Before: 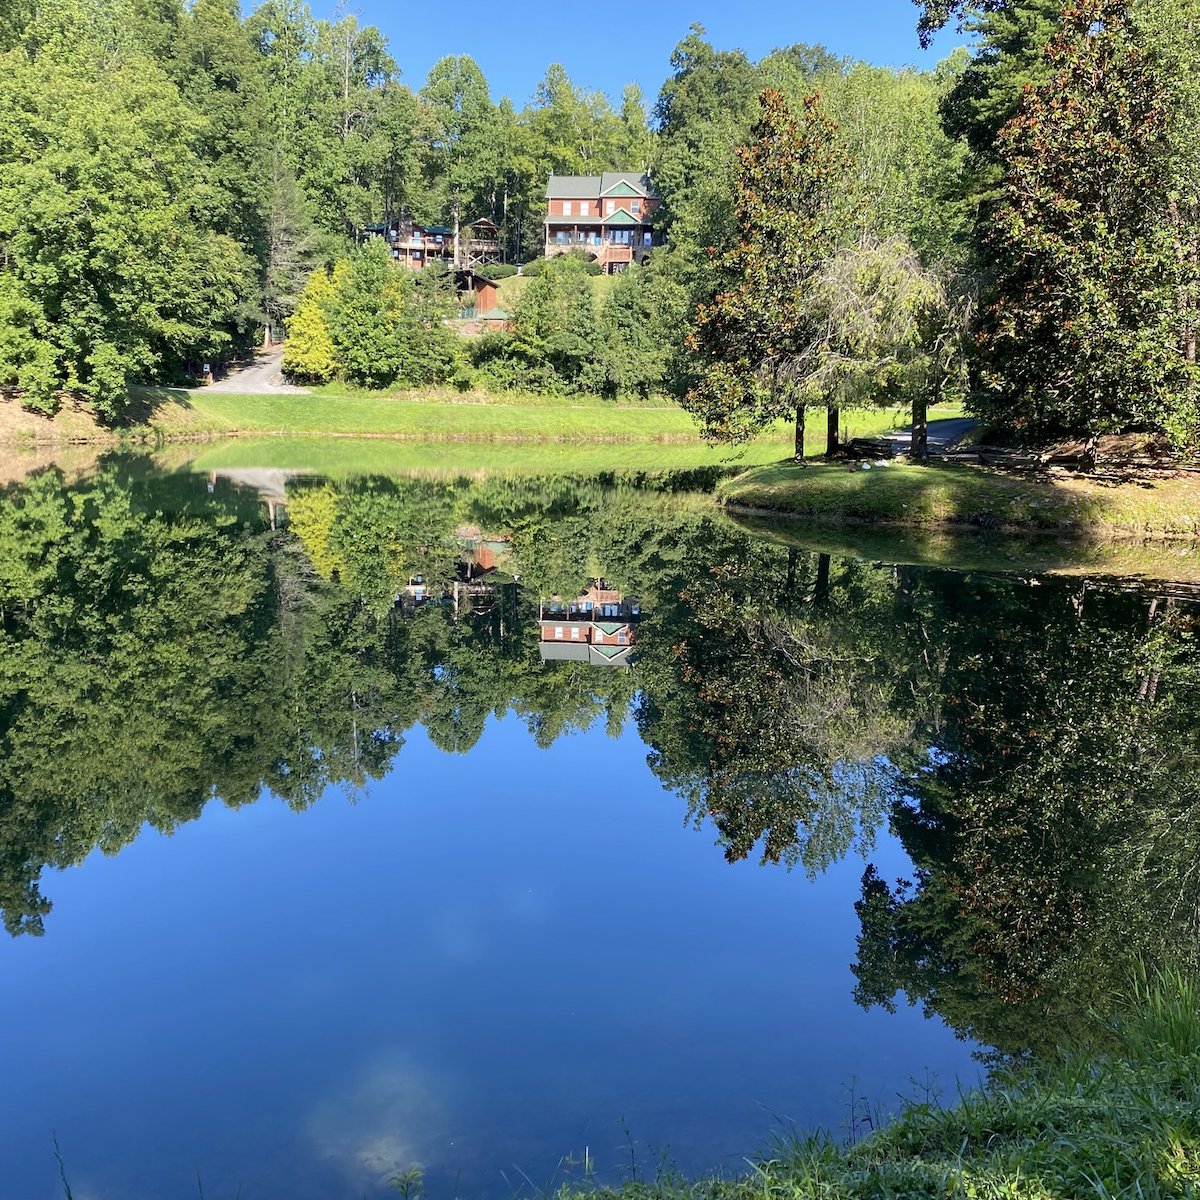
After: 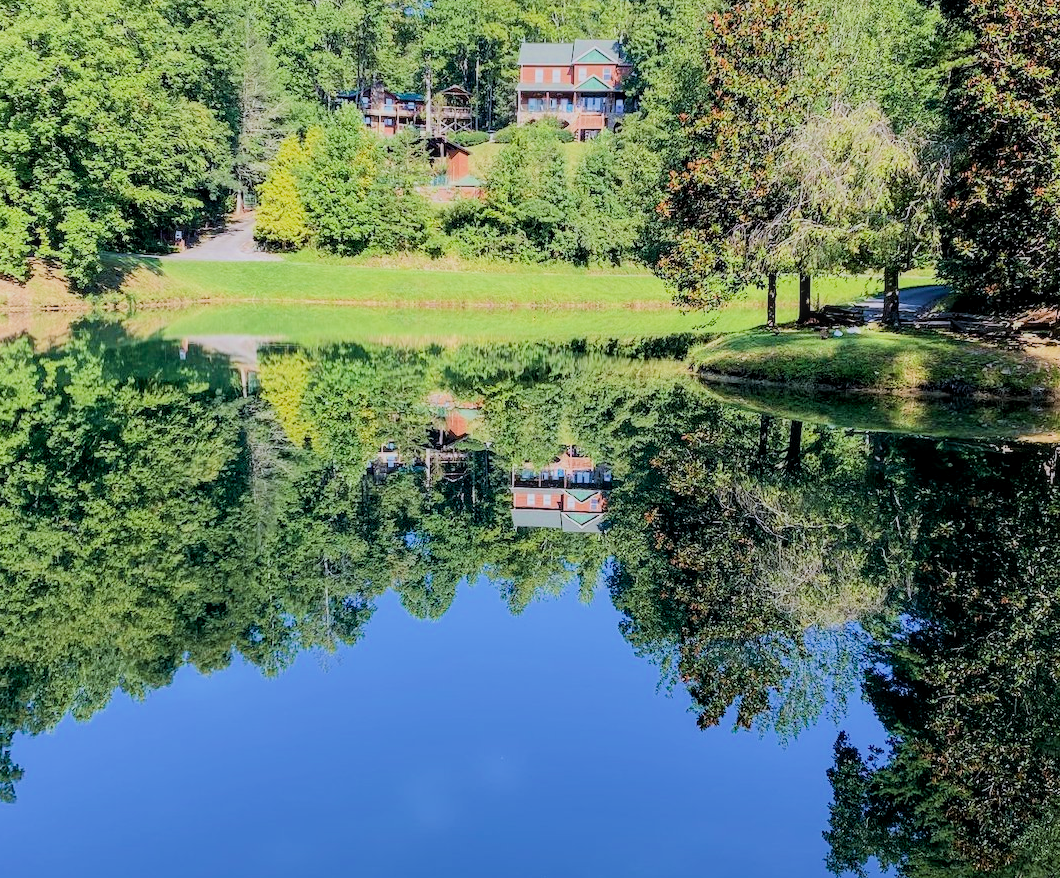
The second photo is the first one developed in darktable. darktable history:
crop and rotate: left 2.346%, top 11.126%, right 9.308%, bottom 15.636%
tone equalizer: -8 EV -0.002 EV, -7 EV 0.005 EV, -6 EV -0.014 EV, -5 EV 0.017 EV, -4 EV -0.018 EV, -3 EV 0.029 EV, -2 EV -0.092 EV, -1 EV -0.304 EV, +0 EV -0.595 EV, edges refinement/feathering 500, mask exposure compensation -1.57 EV, preserve details no
local contrast: on, module defaults
exposure: black level correction 0, exposure 0.696 EV, compensate exposure bias true, compensate highlight preservation false
color calibration: illuminant as shot in camera, x 0.358, y 0.373, temperature 4628.91 K
velvia: on, module defaults
filmic rgb: black relative exposure -7.08 EV, white relative exposure 5.35 EV, hardness 3.02
